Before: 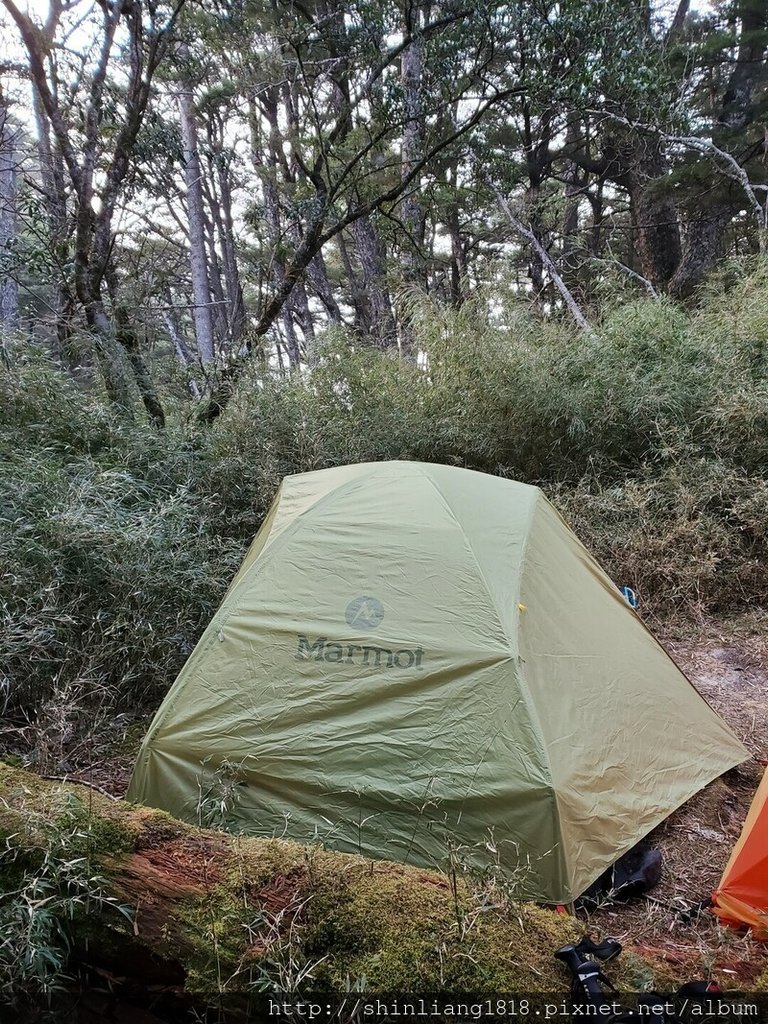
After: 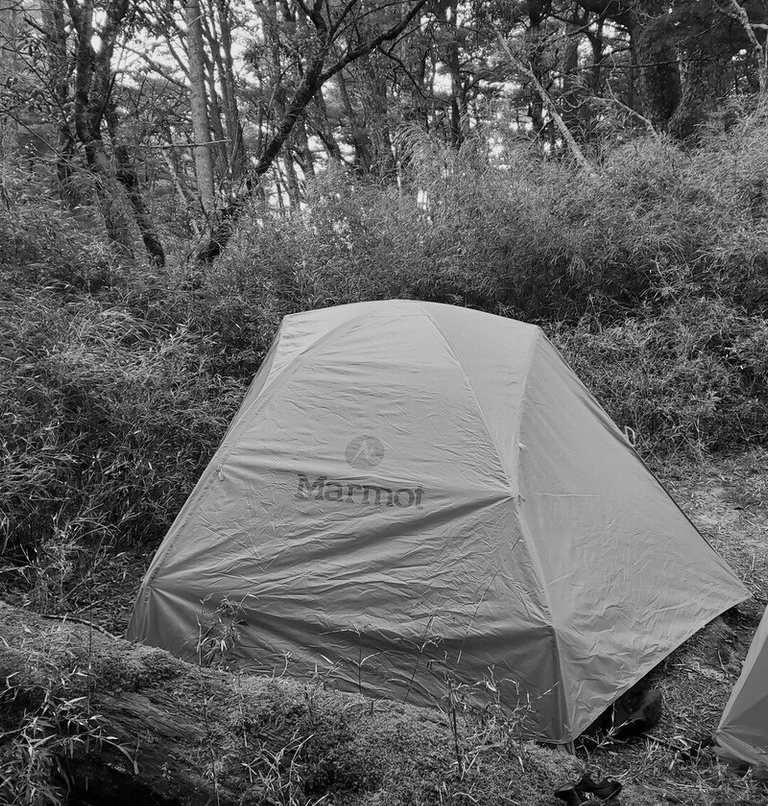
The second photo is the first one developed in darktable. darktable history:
sharpen: radius 2.883, amount 0.868, threshold 47.523
monochrome: a -92.57, b 58.91
crop and rotate: top 15.774%, bottom 5.506%
